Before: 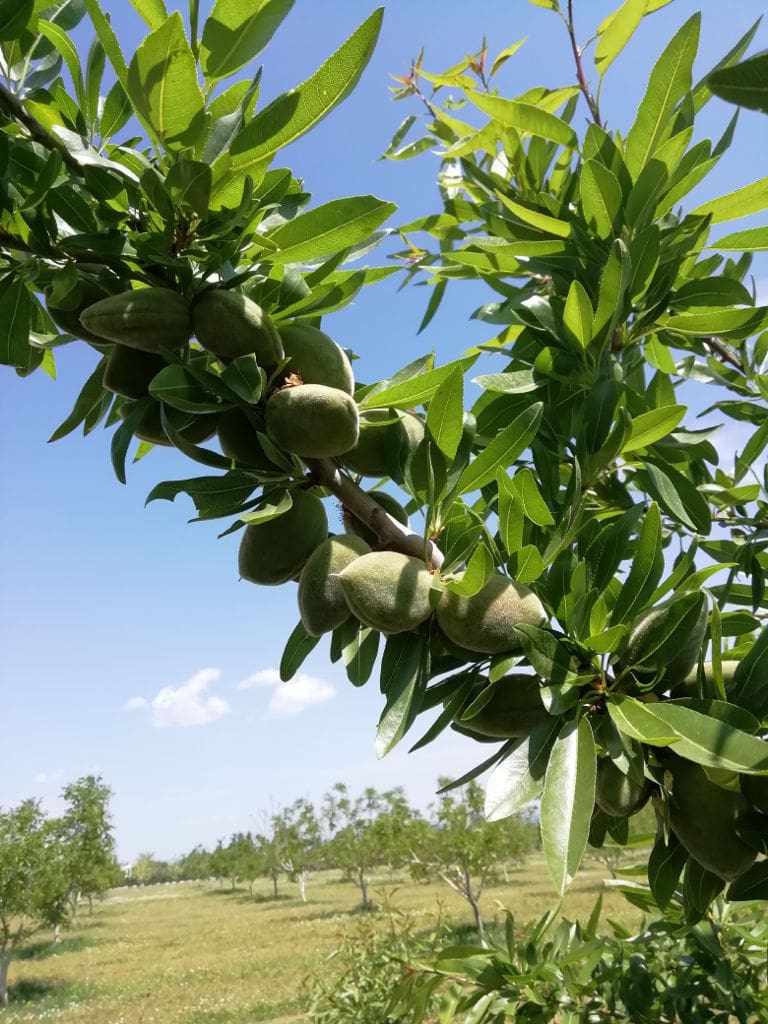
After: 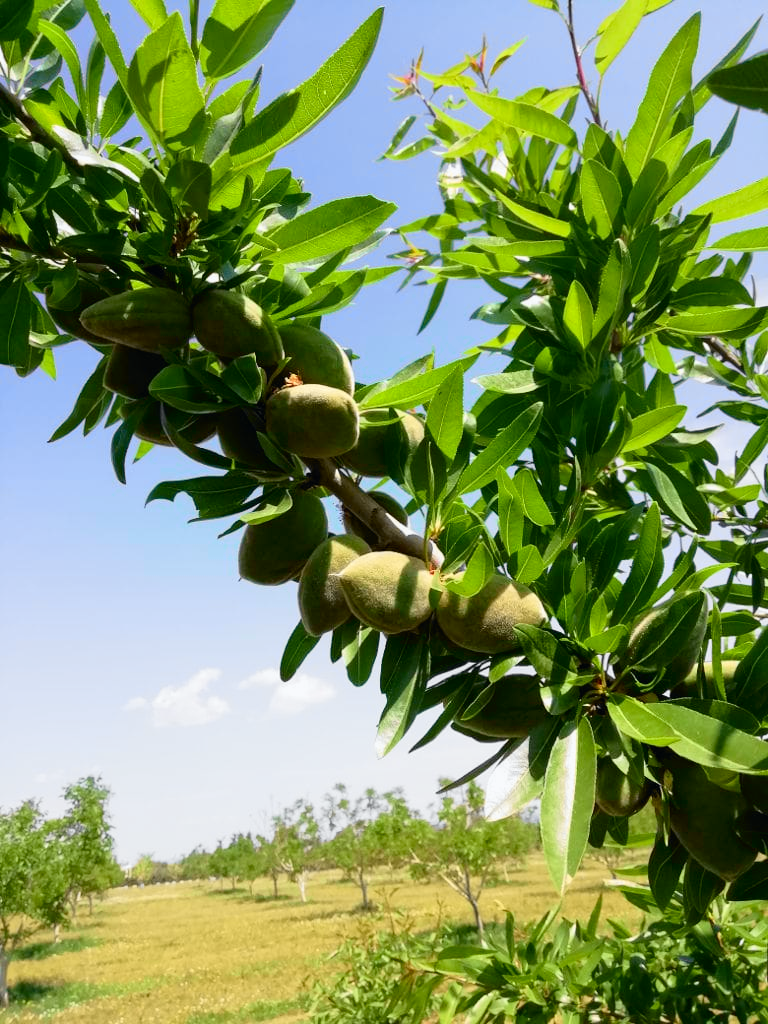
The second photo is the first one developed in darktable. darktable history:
tone curve: curves: ch0 [(0, 0) (0.071, 0.047) (0.266, 0.26) (0.491, 0.552) (0.753, 0.818) (1, 0.983)]; ch1 [(0, 0) (0.346, 0.307) (0.408, 0.369) (0.463, 0.443) (0.482, 0.493) (0.502, 0.5) (0.517, 0.518) (0.546, 0.587) (0.588, 0.643) (0.651, 0.709) (1, 1)]; ch2 [(0, 0) (0.346, 0.34) (0.434, 0.46) (0.485, 0.494) (0.5, 0.494) (0.517, 0.503) (0.535, 0.545) (0.583, 0.634) (0.625, 0.686) (1, 1)], color space Lab, independent channels, preserve colors none
